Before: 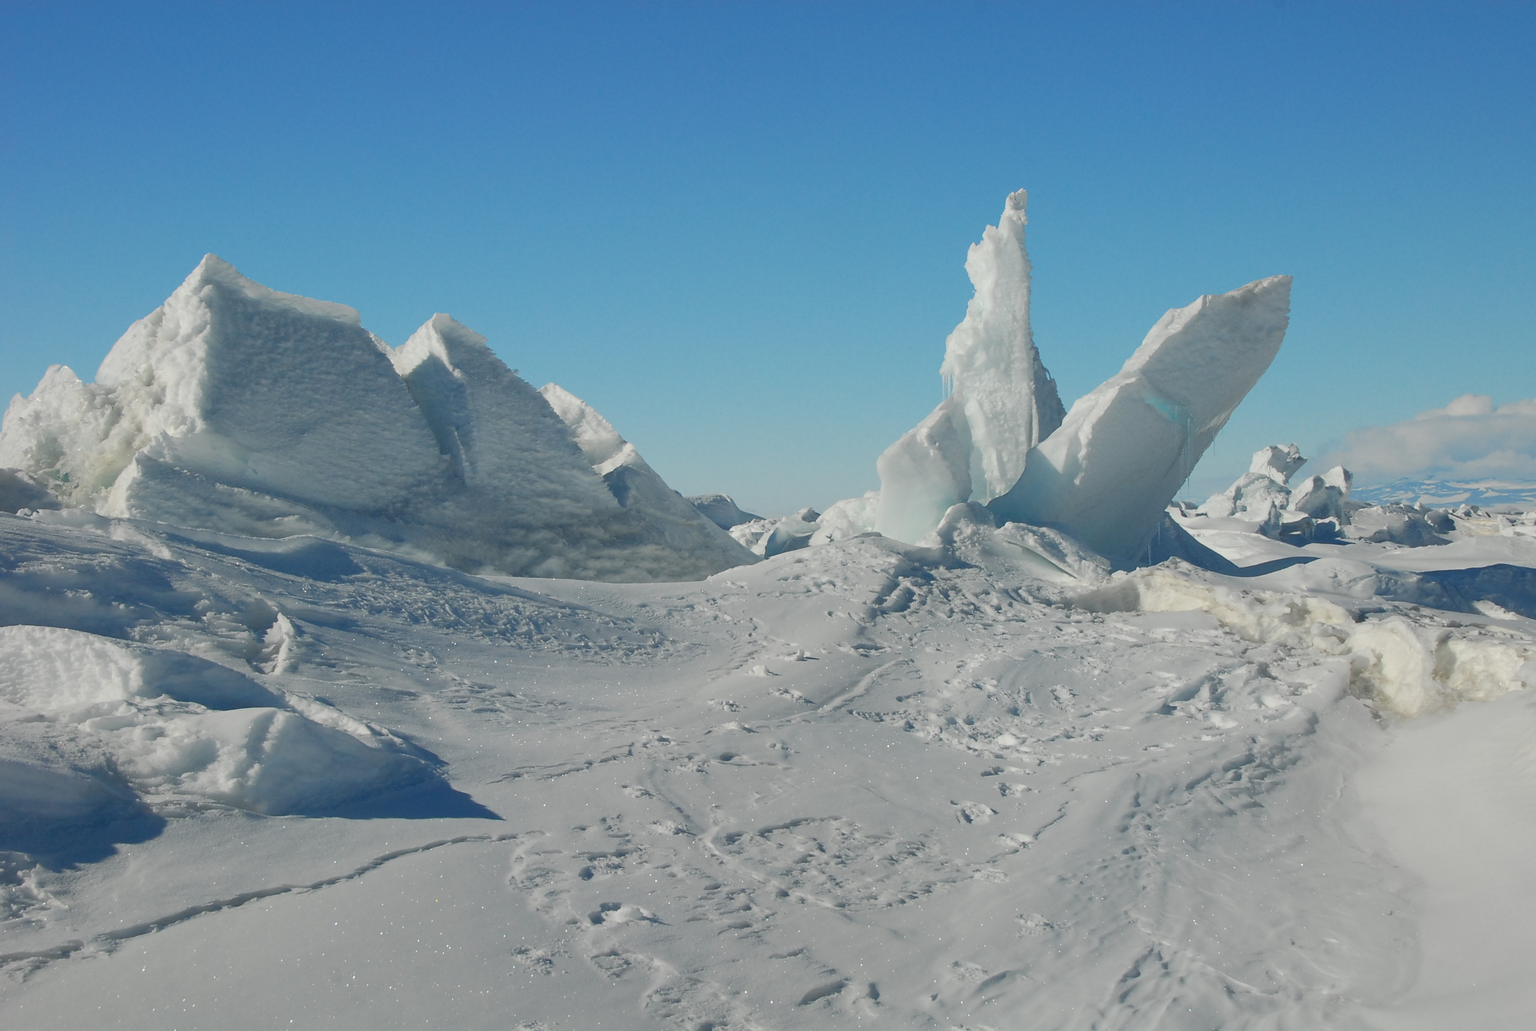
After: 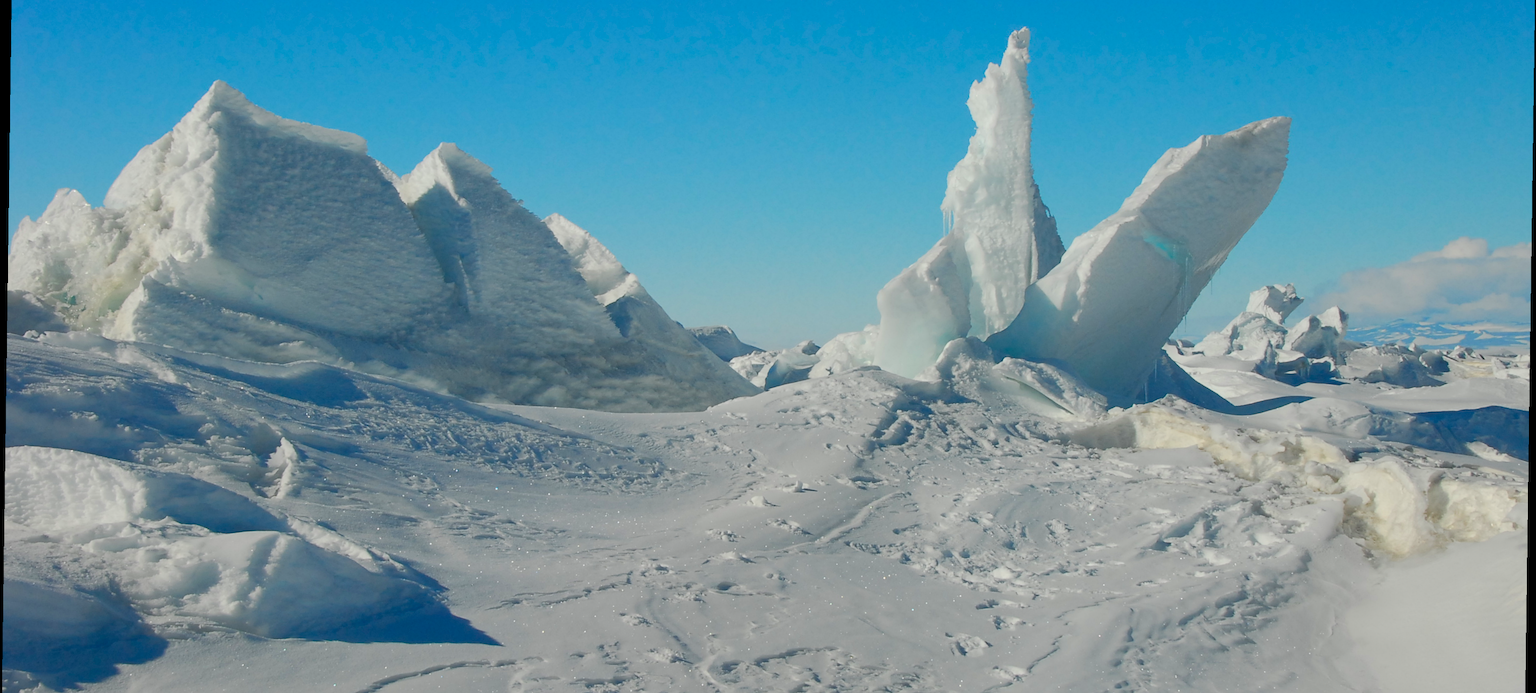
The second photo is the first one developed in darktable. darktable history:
rotate and perspective: rotation 0.8°, automatic cropping off
crop: top 16.727%, bottom 16.727%
contrast brightness saturation: saturation -0.05
color balance rgb: linear chroma grading › global chroma 15%, perceptual saturation grading › global saturation 30%
